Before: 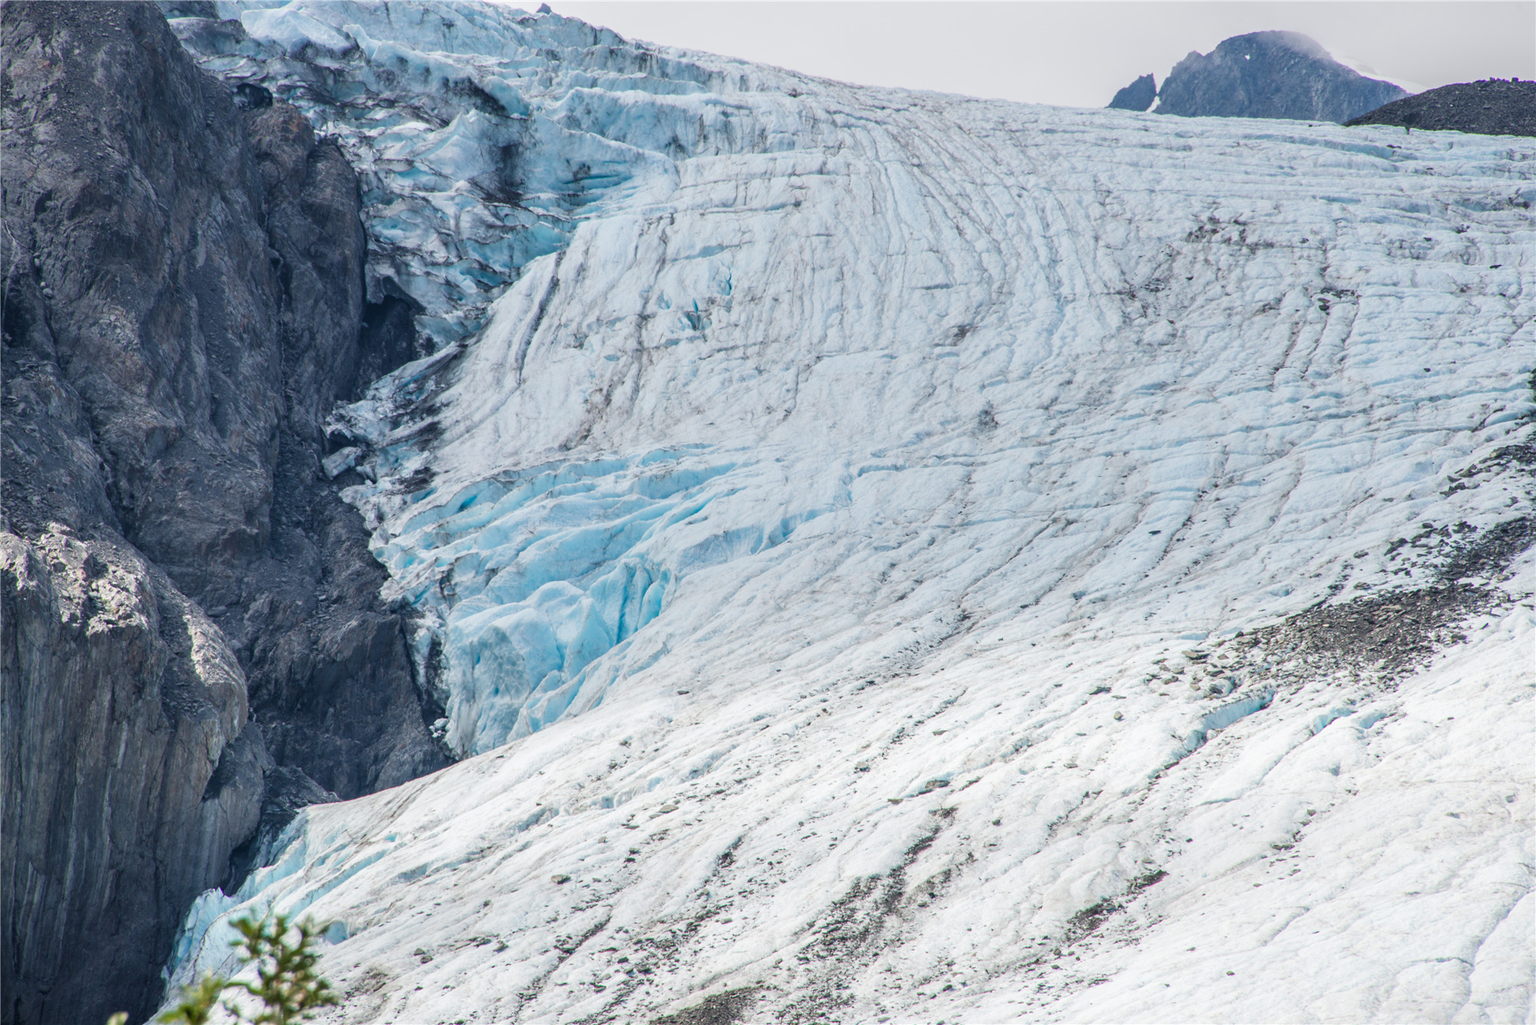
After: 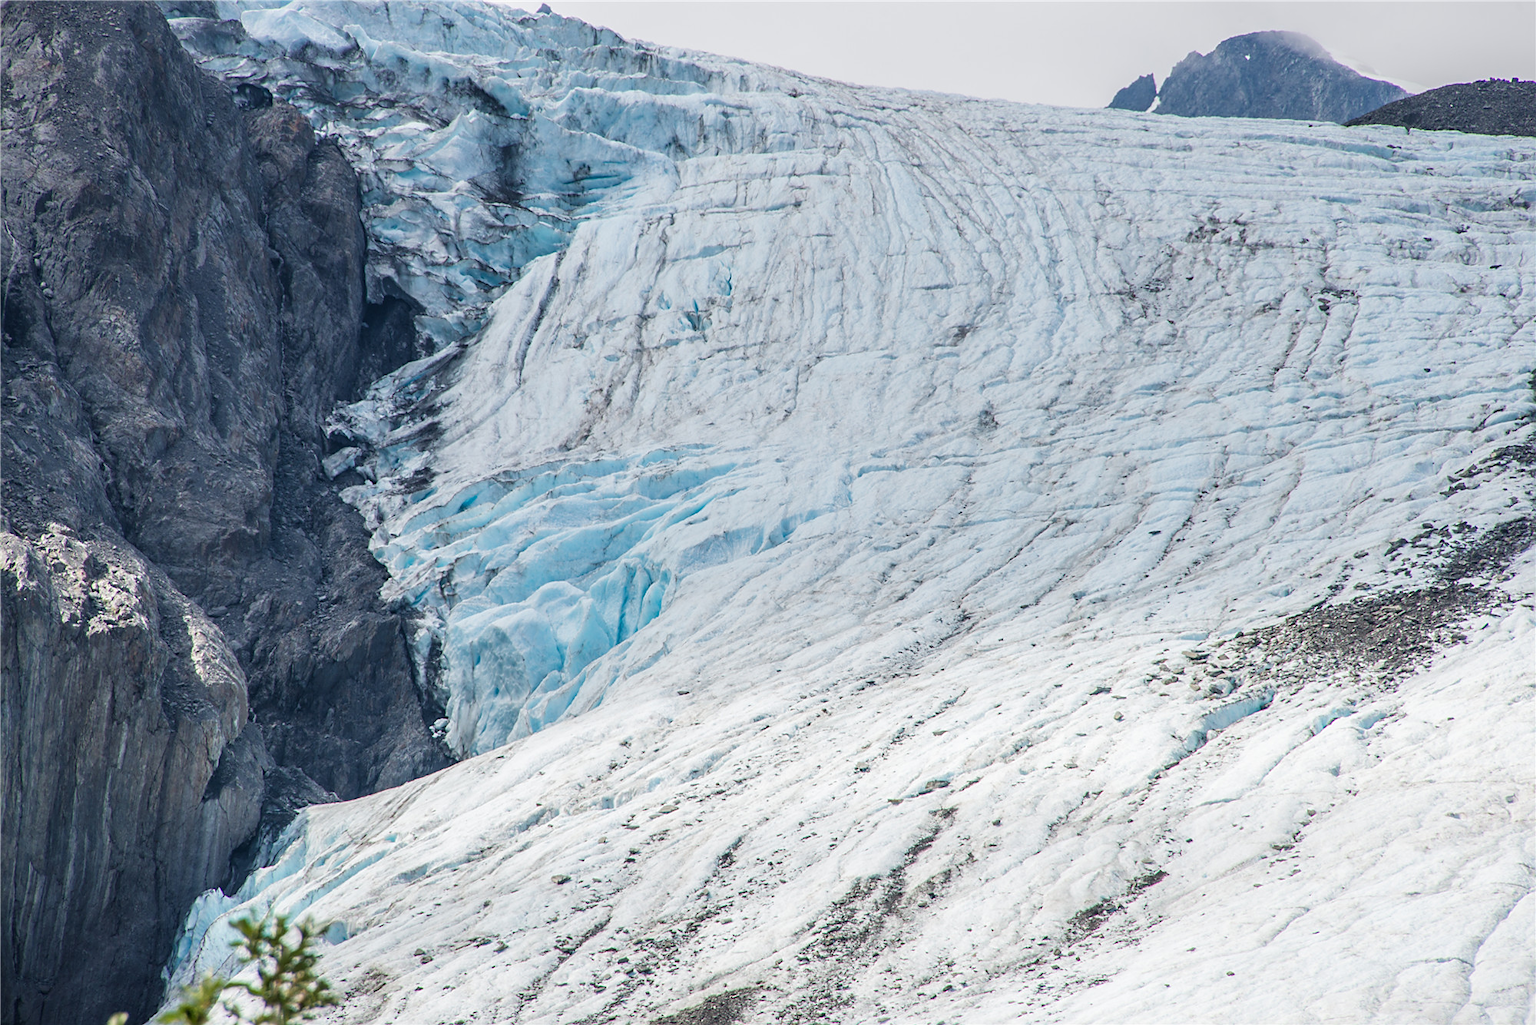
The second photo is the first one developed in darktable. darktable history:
sharpen: radius 1.816, amount 0.408, threshold 1.388
